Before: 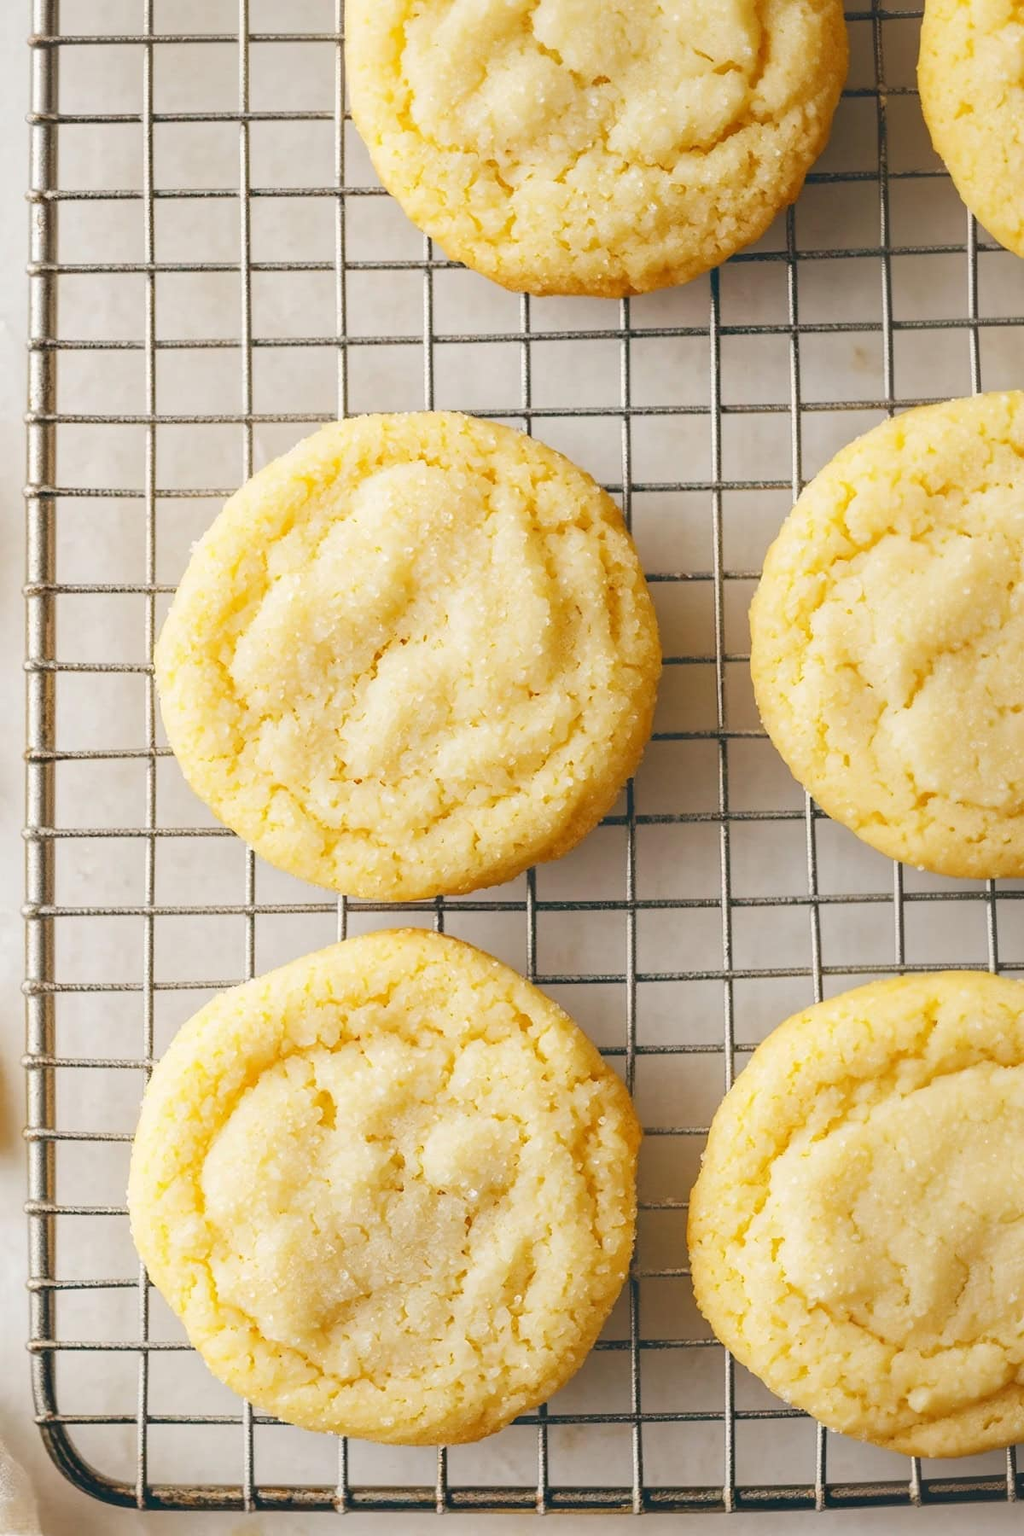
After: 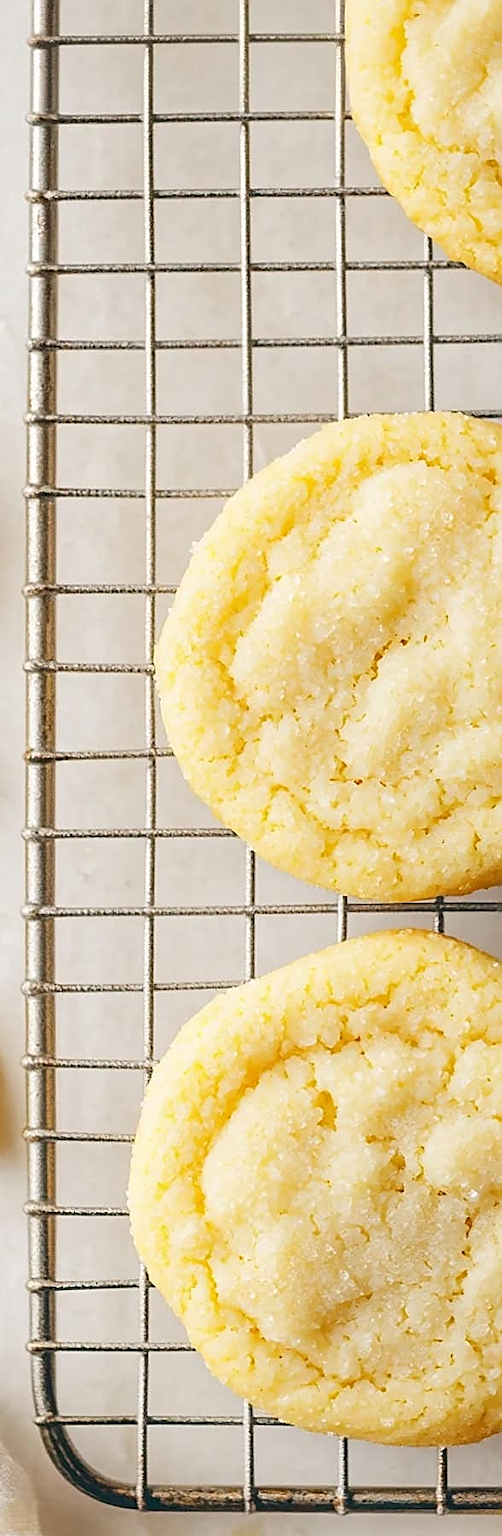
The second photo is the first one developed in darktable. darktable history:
sharpen: amount 0.75
crop and rotate: left 0%, top 0%, right 50.845%
